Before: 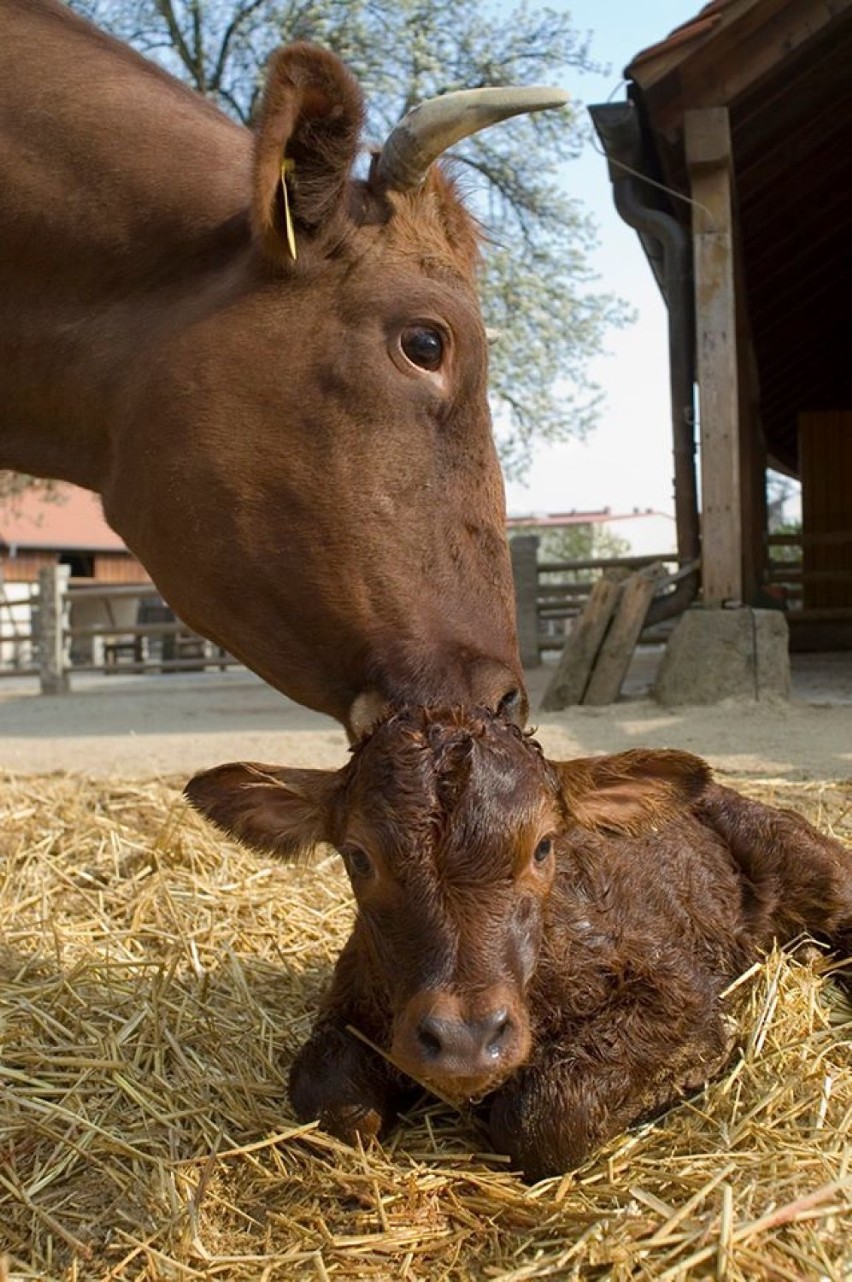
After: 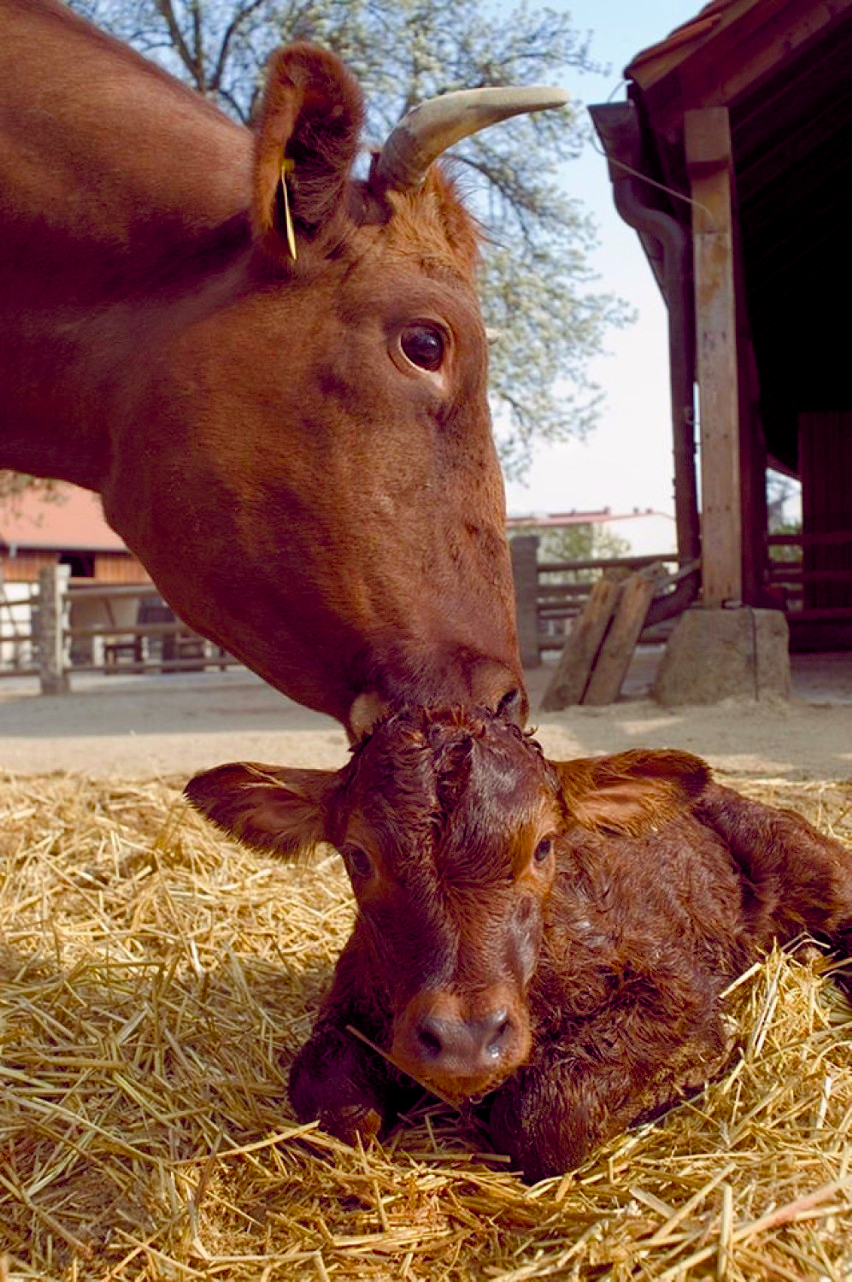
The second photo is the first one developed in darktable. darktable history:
color balance rgb: global offset › chroma 0.289%, global offset › hue 318.16°, perceptual saturation grading › global saturation 20%, perceptual saturation grading › highlights -25.182%, perceptual saturation grading › shadows 49.275%, global vibrance 14.364%
